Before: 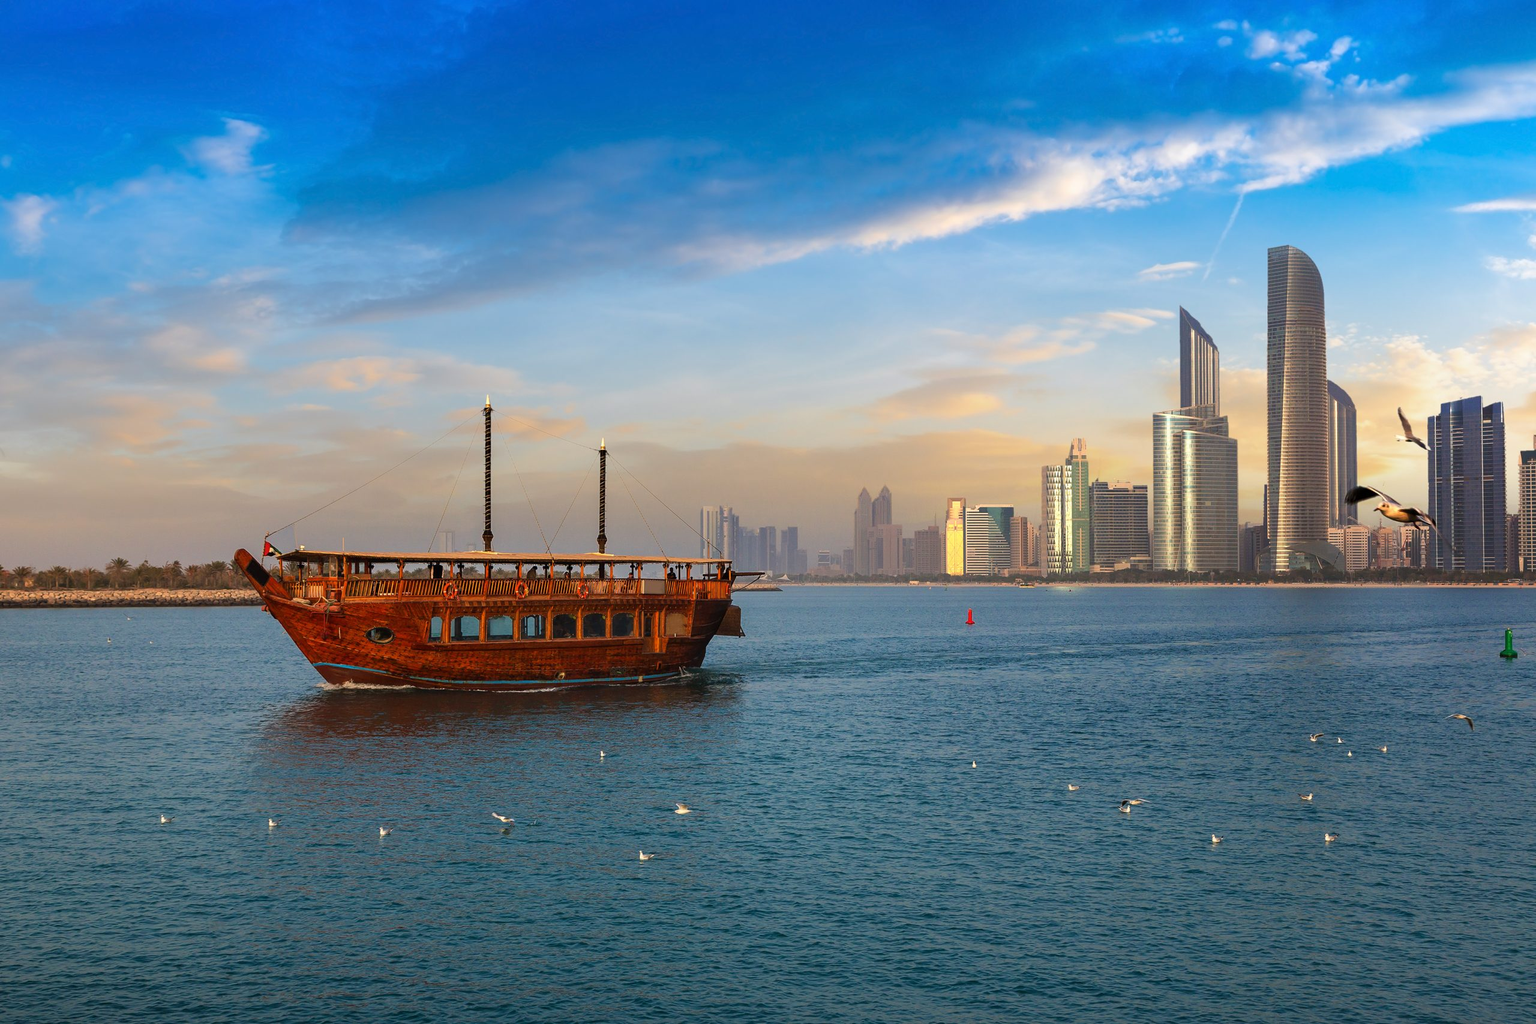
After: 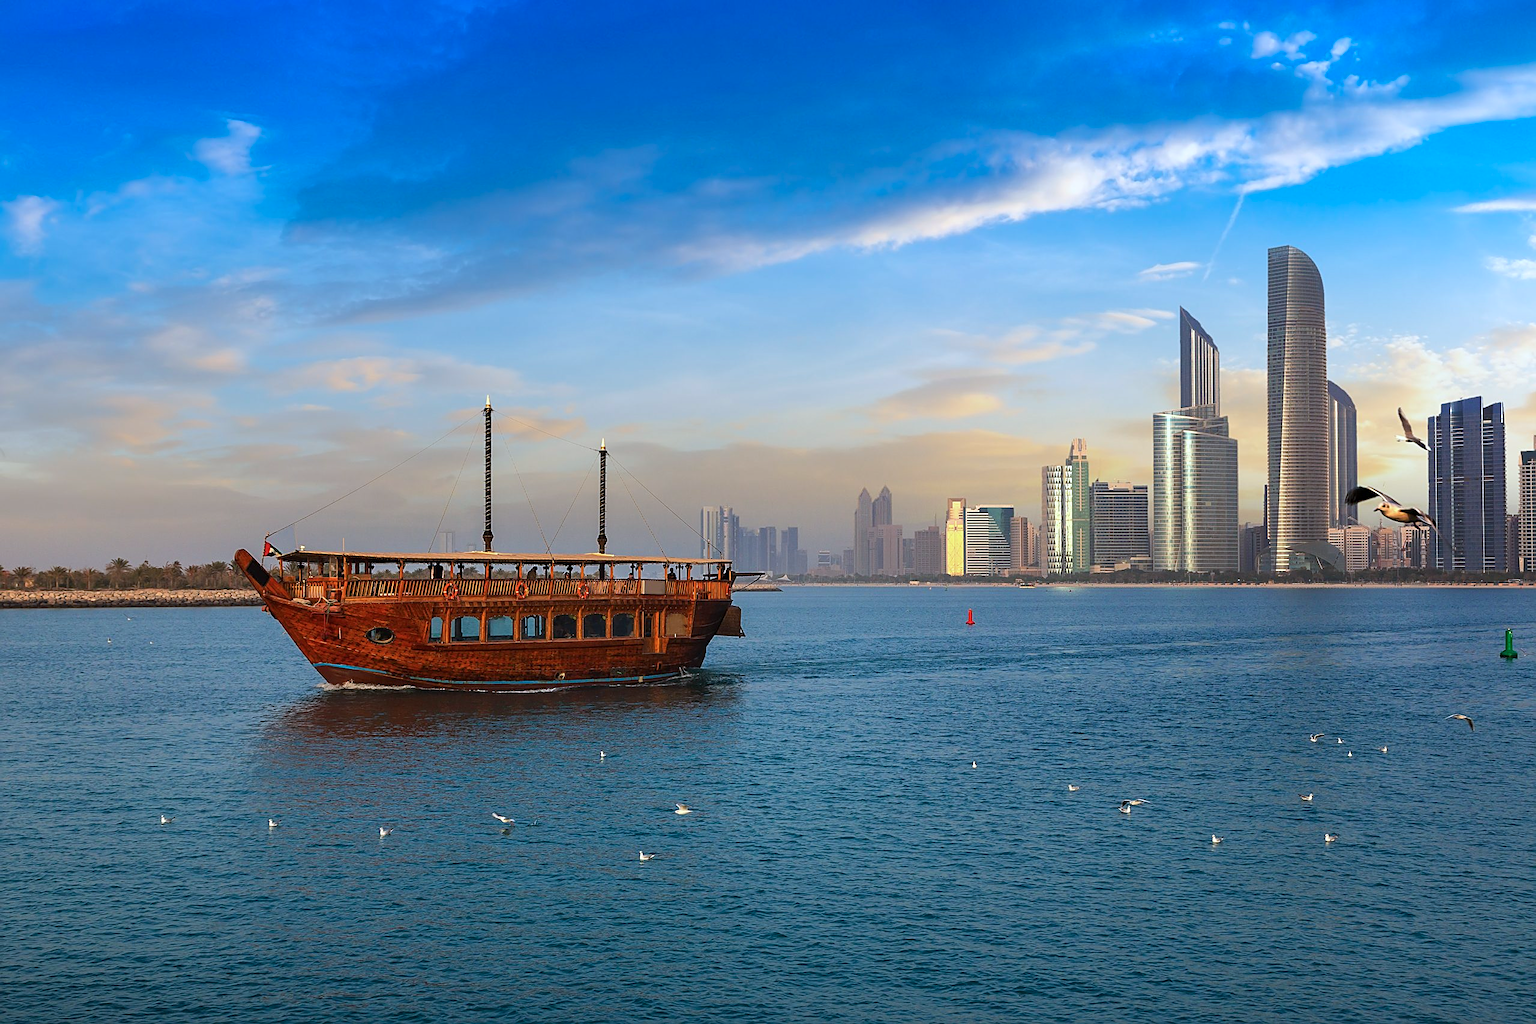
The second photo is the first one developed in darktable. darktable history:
color calibration: illuminant custom, x 0.368, y 0.373, temperature 4348.08 K
sharpen: on, module defaults
